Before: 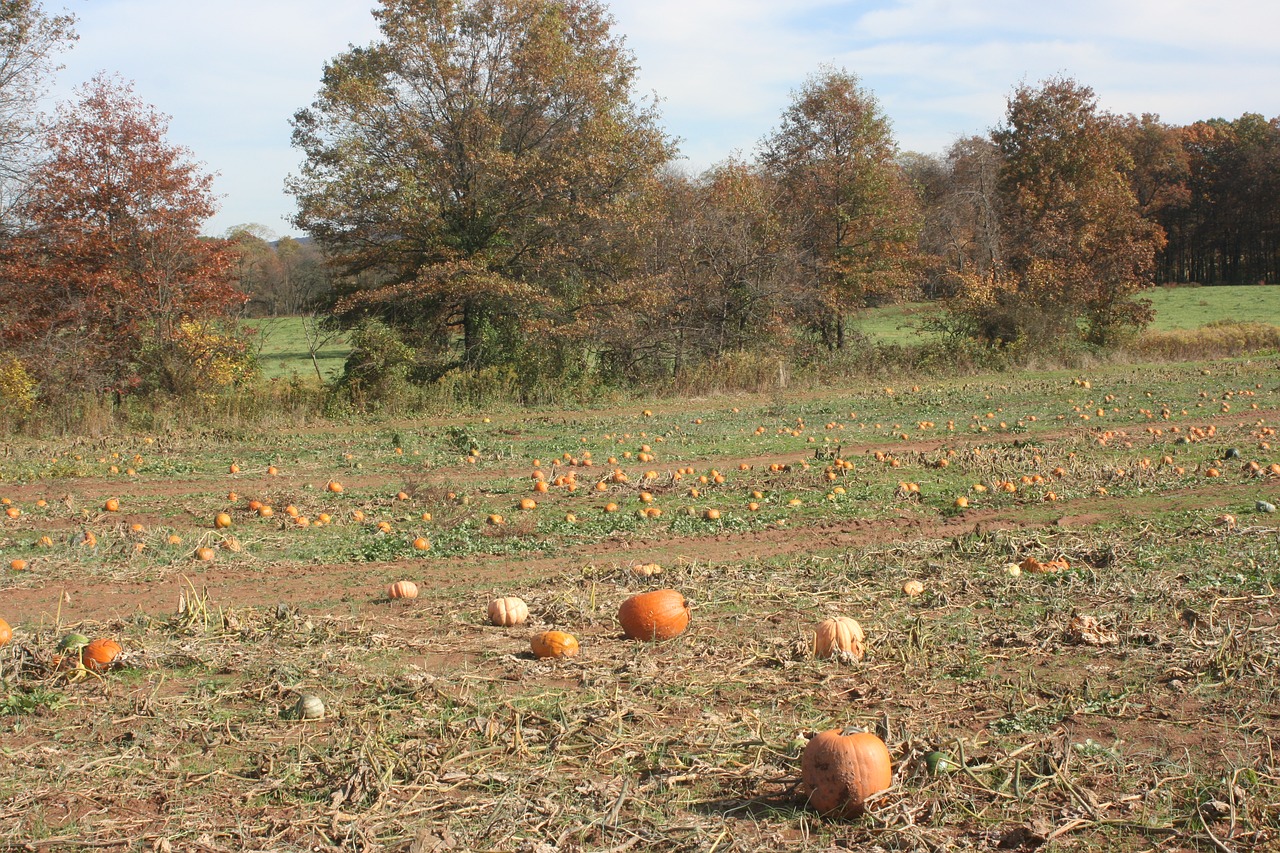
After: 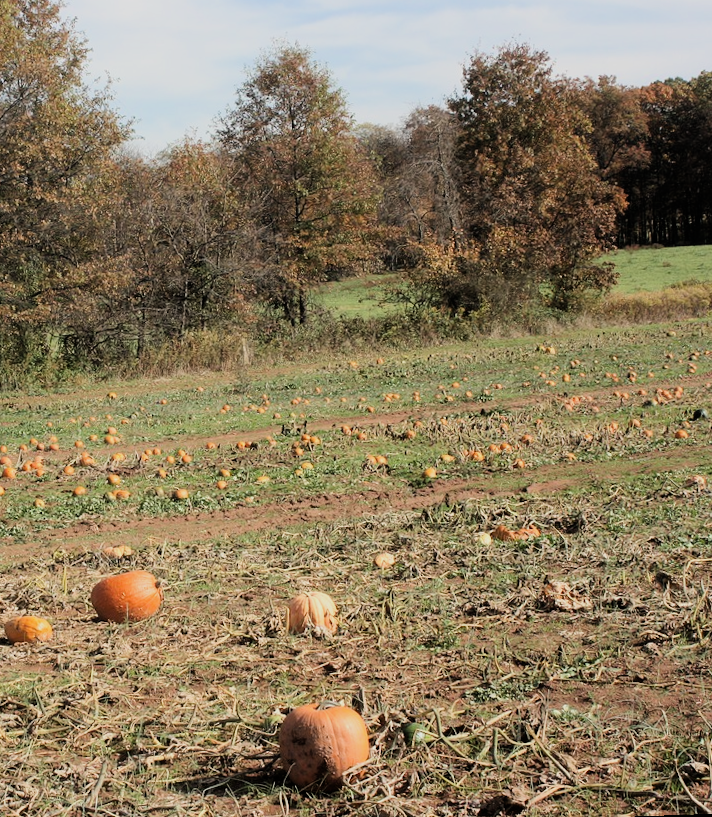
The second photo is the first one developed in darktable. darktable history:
rotate and perspective: rotation -2.12°, lens shift (vertical) 0.009, lens shift (horizontal) -0.008, automatic cropping original format, crop left 0.036, crop right 0.964, crop top 0.05, crop bottom 0.959
filmic rgb: black relative exposure -5 EV, hardness 2.88, contrast 1.3
exposure: compensate highlight preservation false
crop: left 41.402%
